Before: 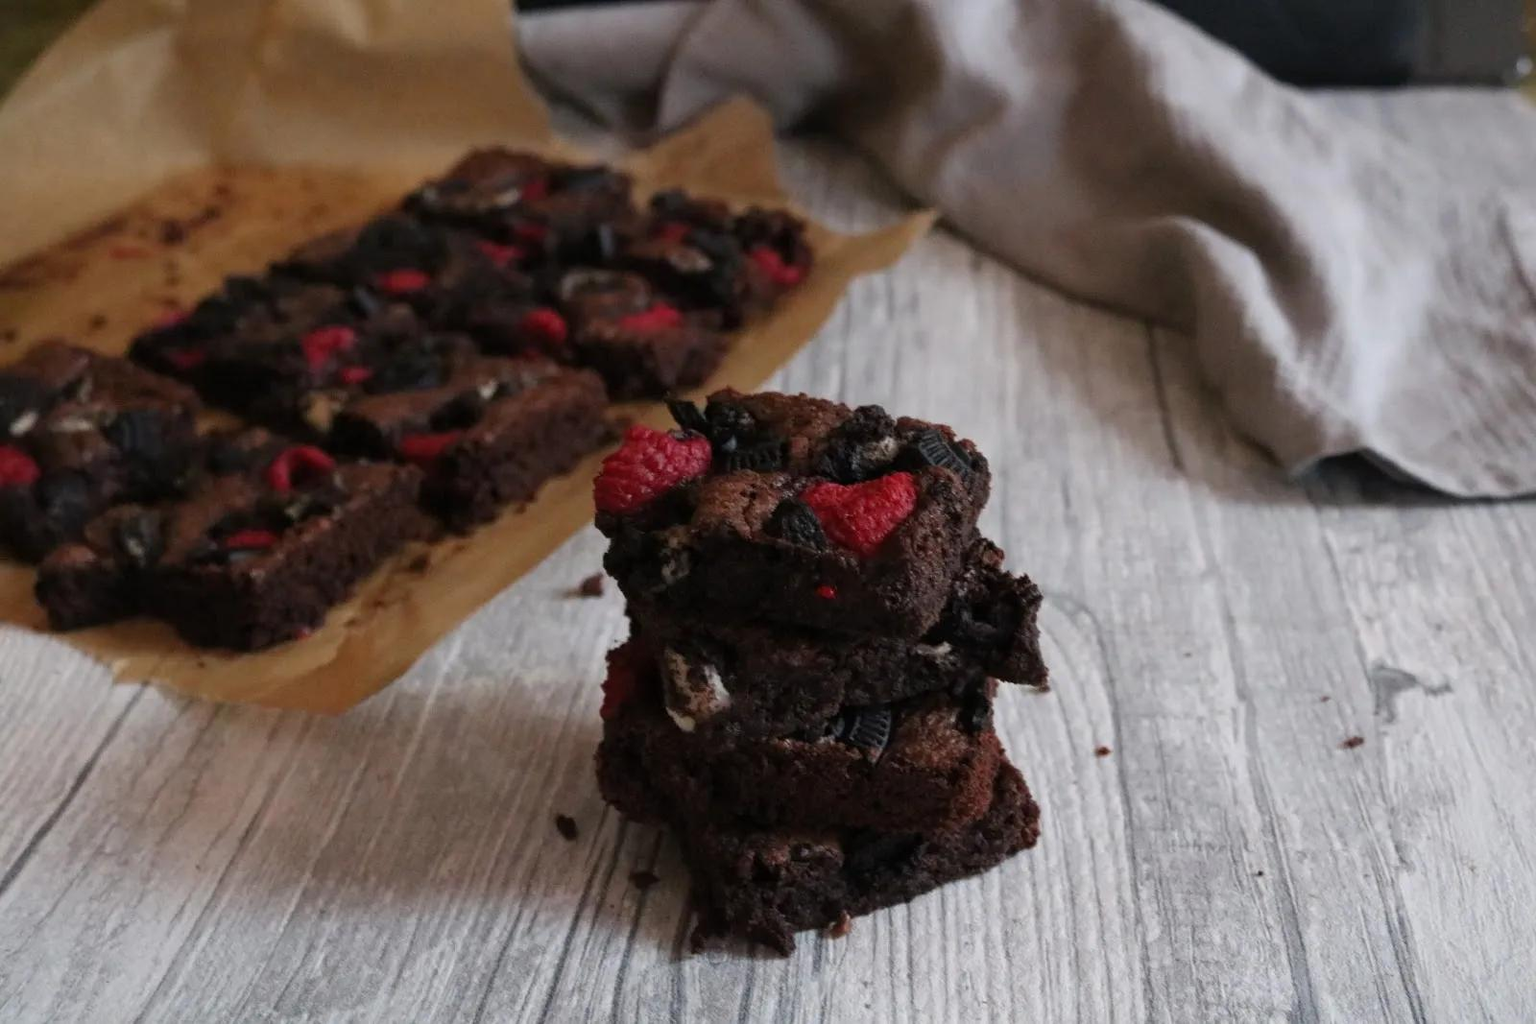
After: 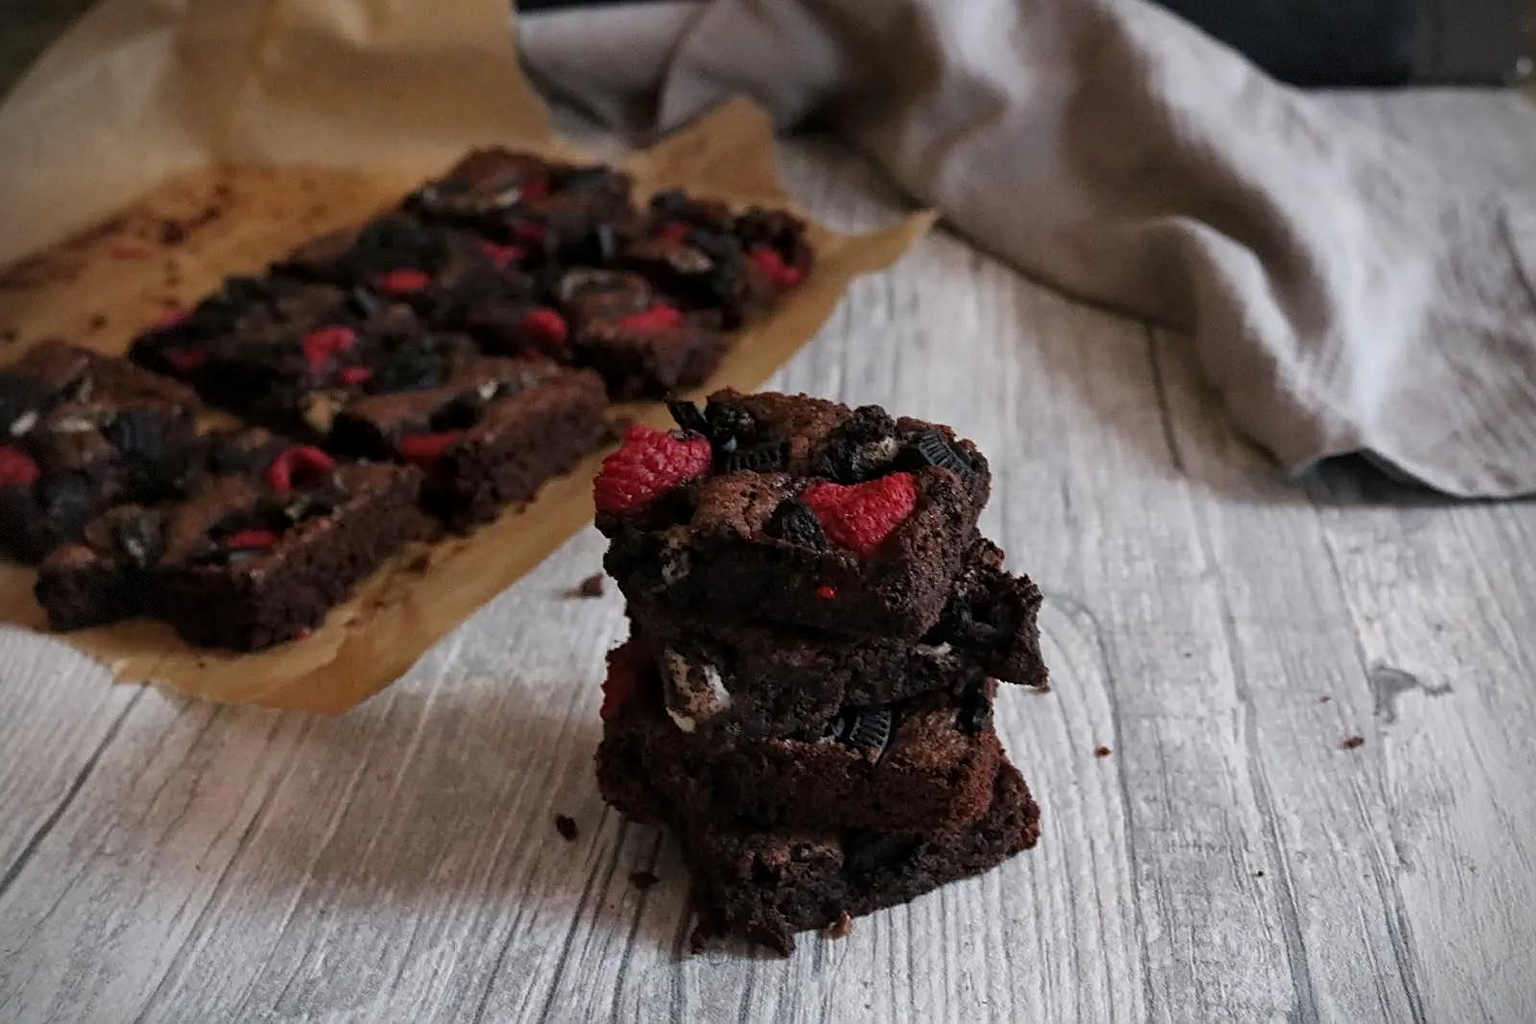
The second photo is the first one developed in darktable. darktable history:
local contrast: mode bilateral grid, contrast 20, coarseness 50, detail 120%, midtone range 0.2
vignetting: fall-off start 79.93%, dithering 8-bit output, unbound false
sharpen: on, module defaults
